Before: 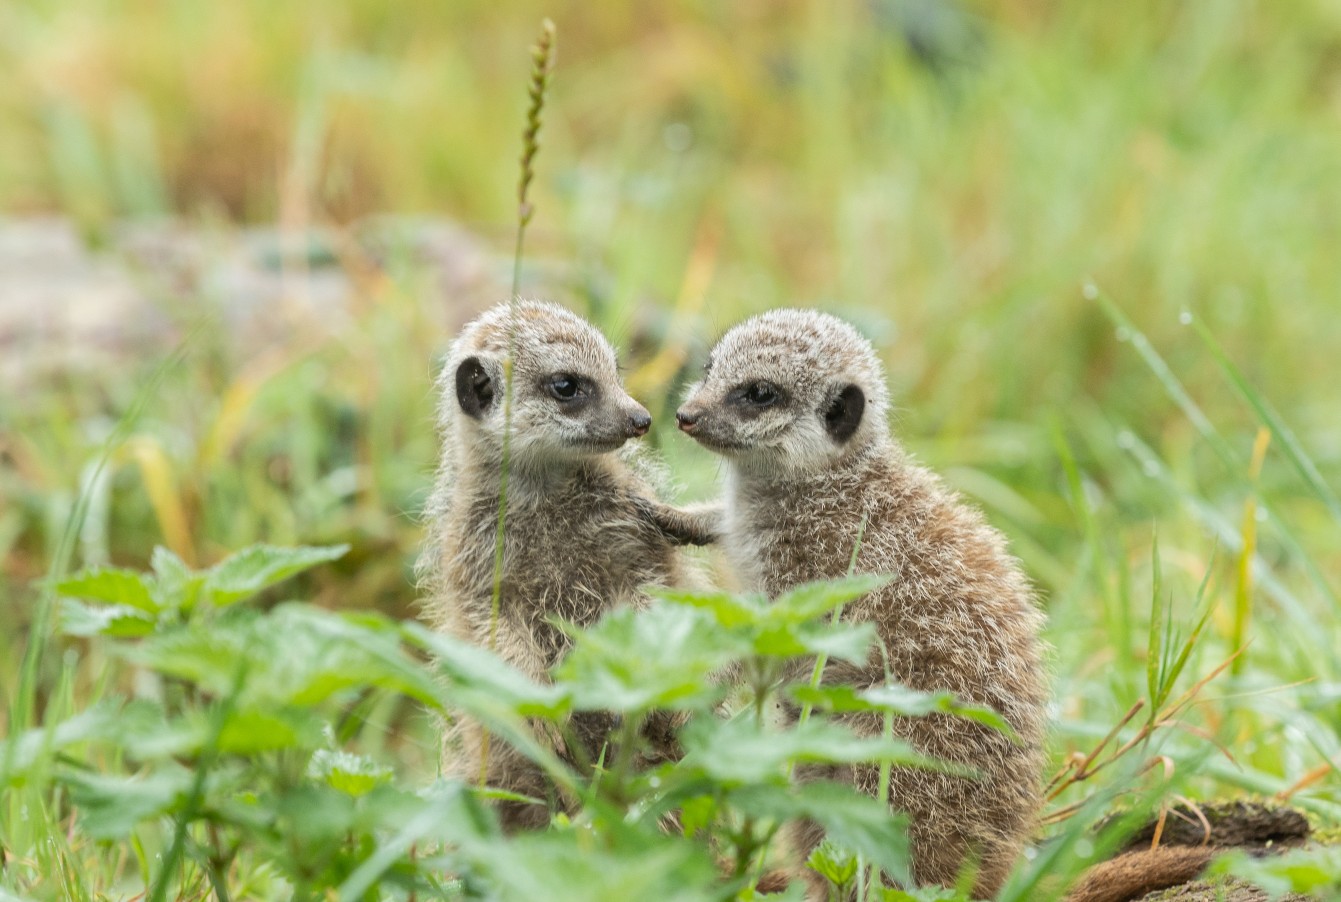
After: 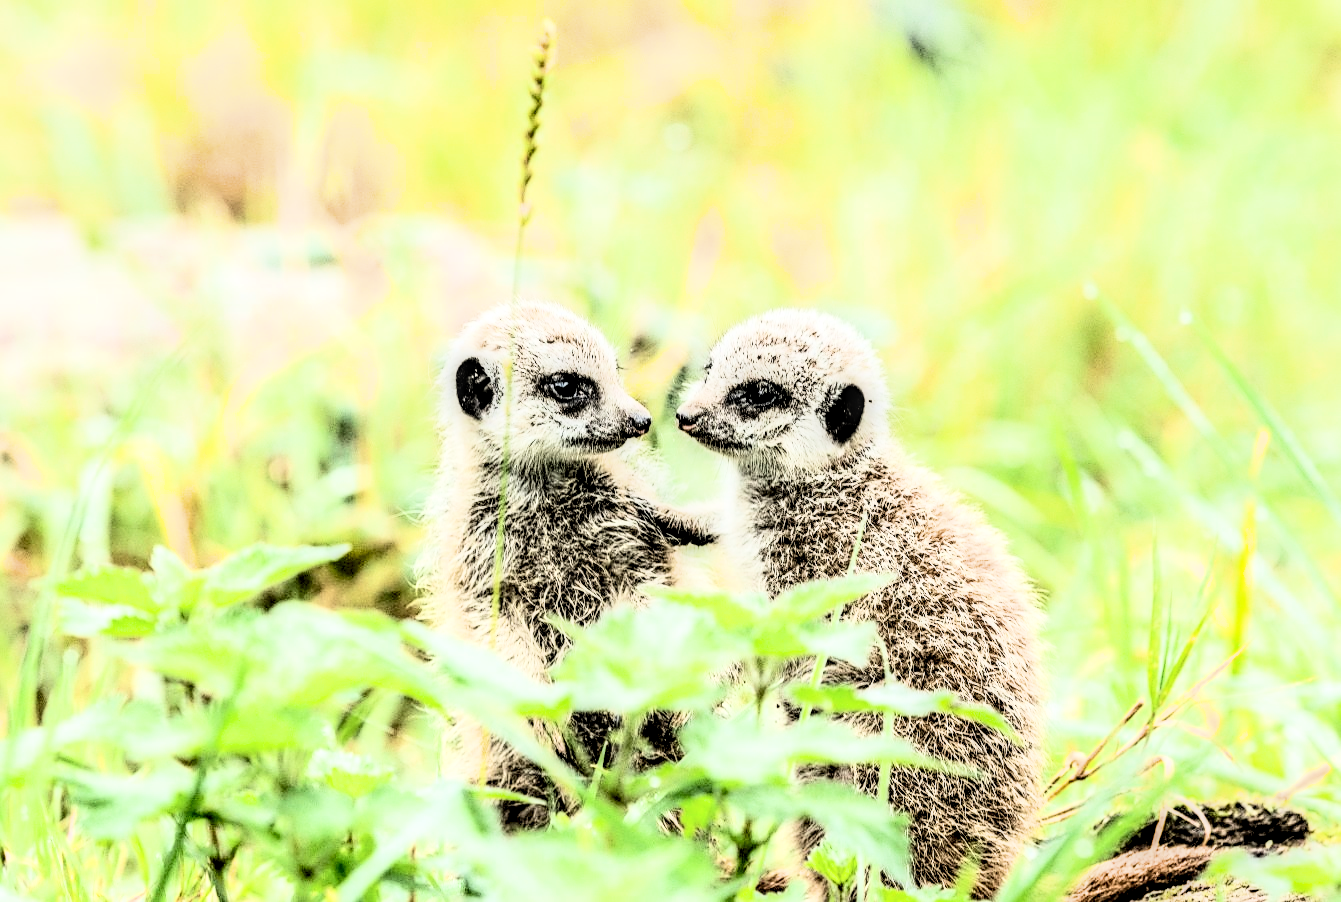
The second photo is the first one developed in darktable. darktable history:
filmic rgb: black relative exposure -5.42 EV, white relative exposure 2.85 EV, dynamic range scaling -37.73%, hardness 4, contrast 1.605, highlights saturation mix -0.93%
local contrast: highlights 19%, detail 186%
rgb curve: curves: ch0 [(0, 0) (0.21, 0.15) (0.24, 0.21) (0.5, 0.75) (0.75, 0.96) (0.89, 0.99) (1, 1)]; ch1 [(0, 0.02) (0.21, 0.13) (0.25, 0.2) (0.5, 0.67) (0.75, 0.9) (0.89, 0.97) (1, 1)]; ch2 [(0, 0.02) (0.21, 0.13) (0.25, 0.2) (0.5, 0.67) (0.75, 0.9) (0.89, 0.97) (1, 1)], compensate middle gray true
sharpen: on, module defaults
